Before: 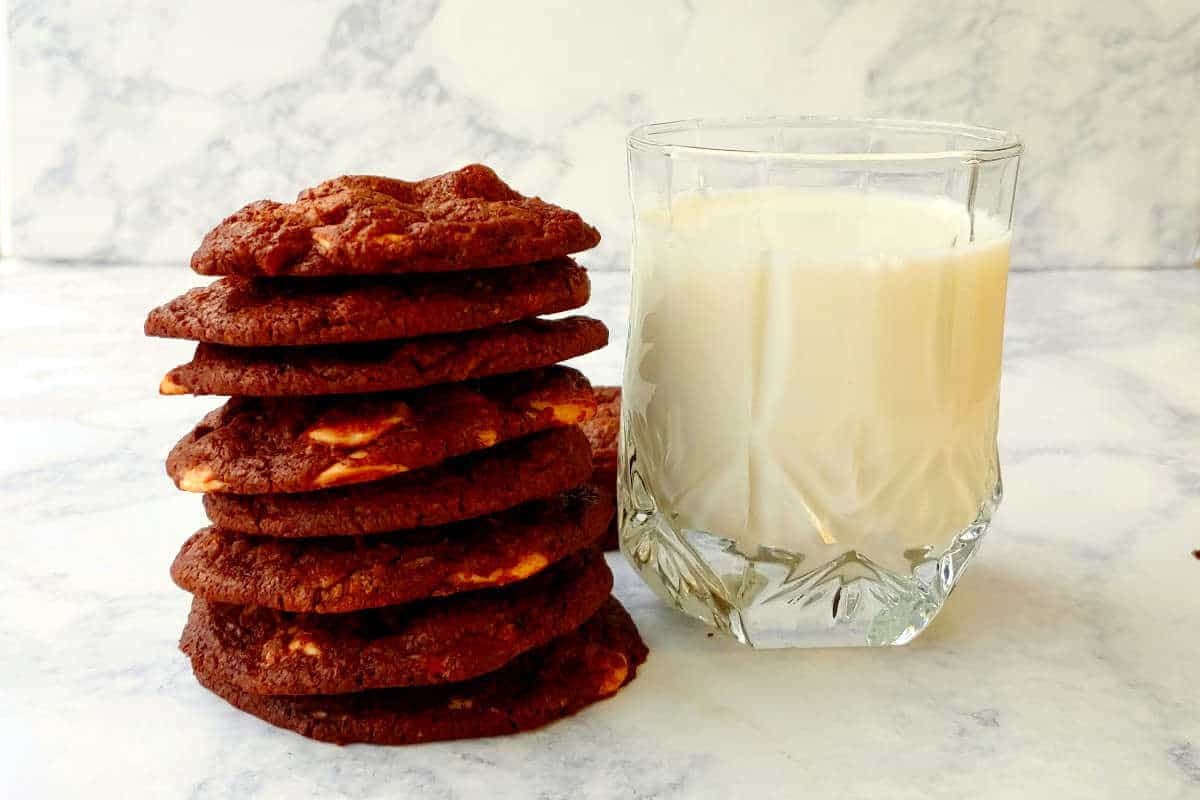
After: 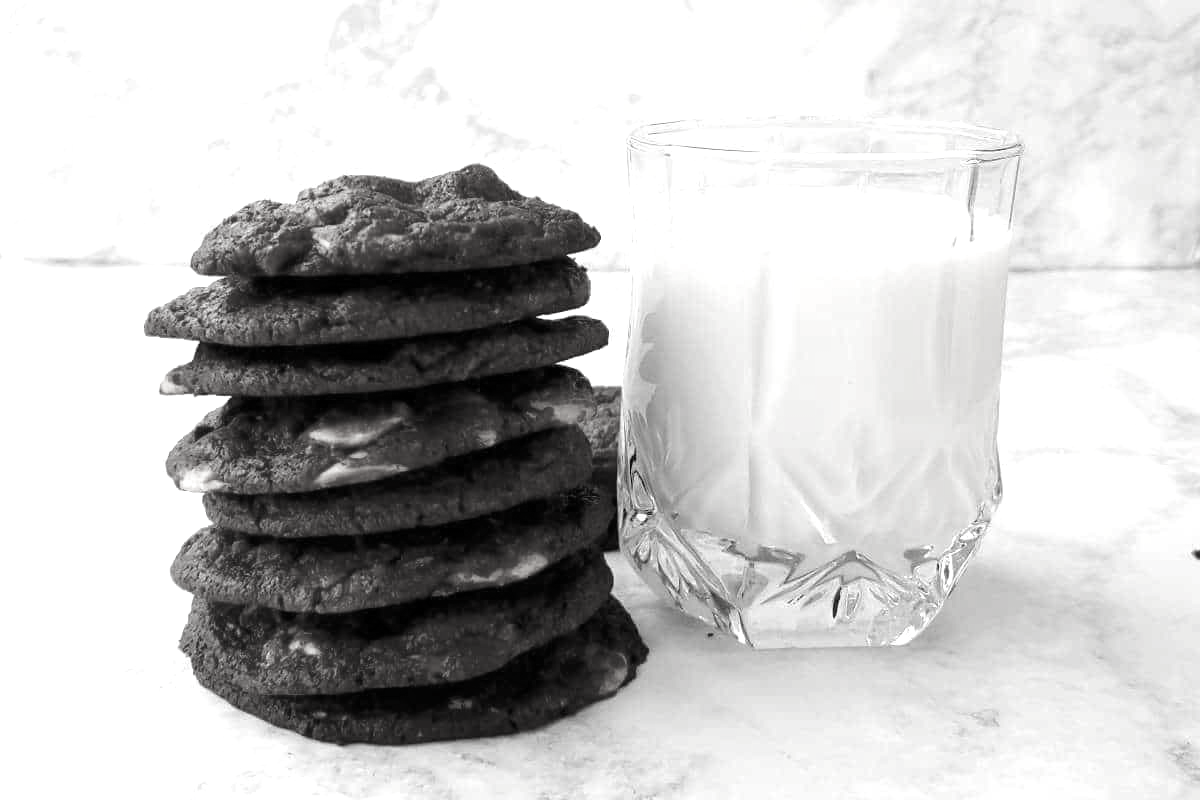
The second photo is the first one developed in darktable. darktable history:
exposure: exposure 0.407 EV, compensate exposure bias true, compensate highlight preservation false
contrast brightness saturation: saturation -0.981
